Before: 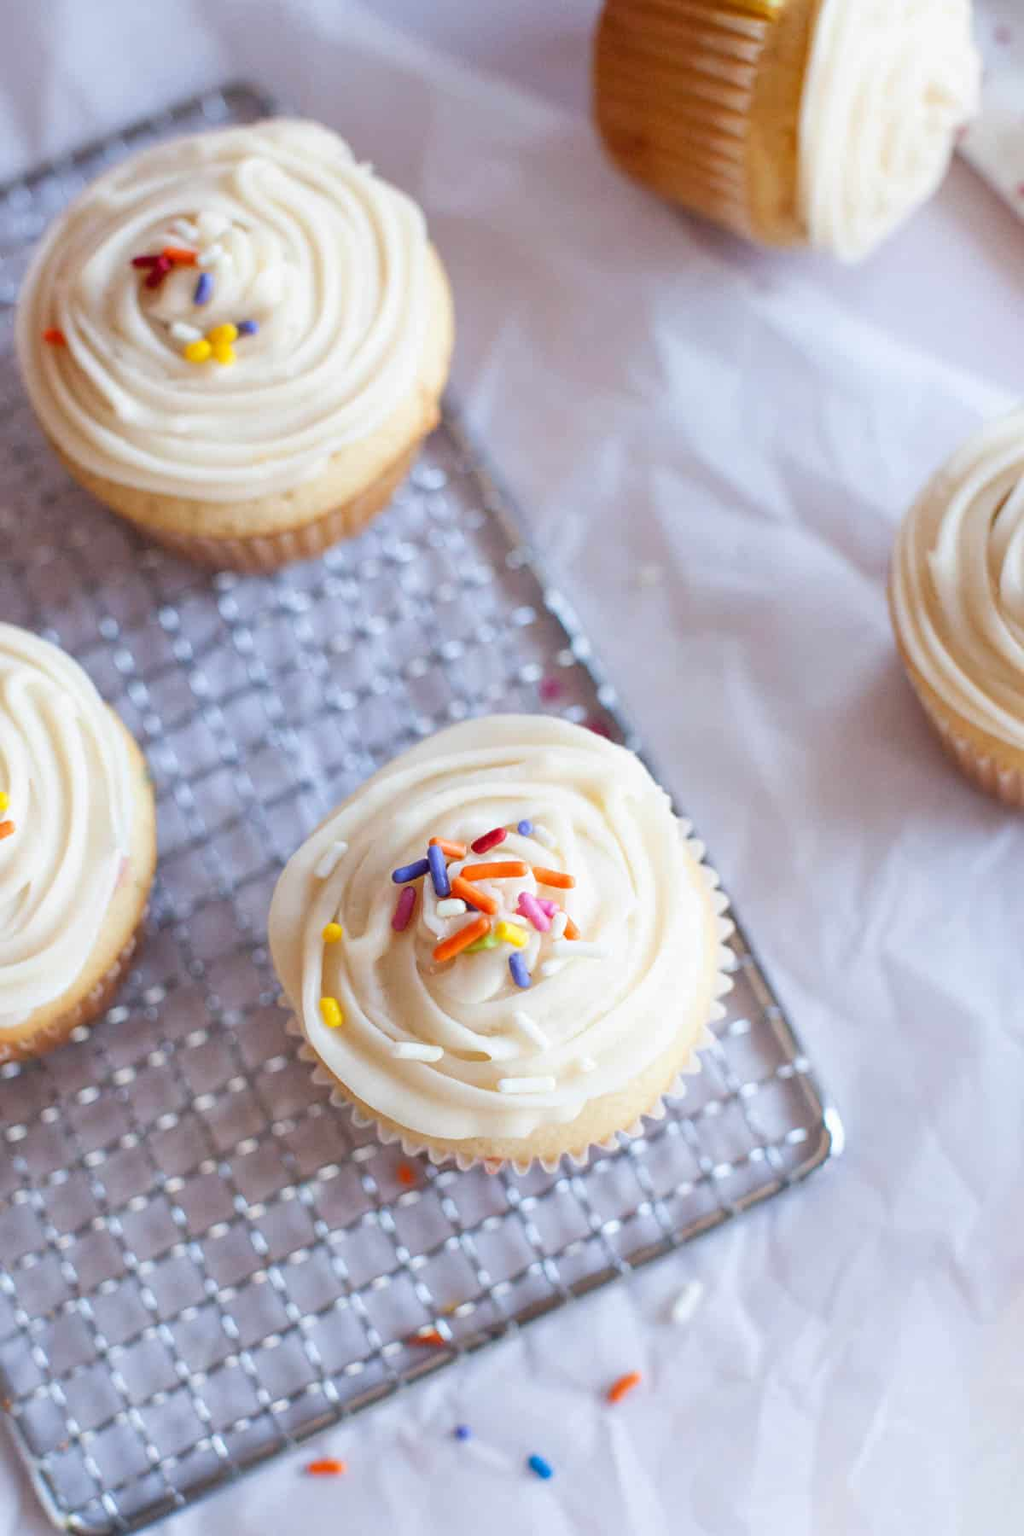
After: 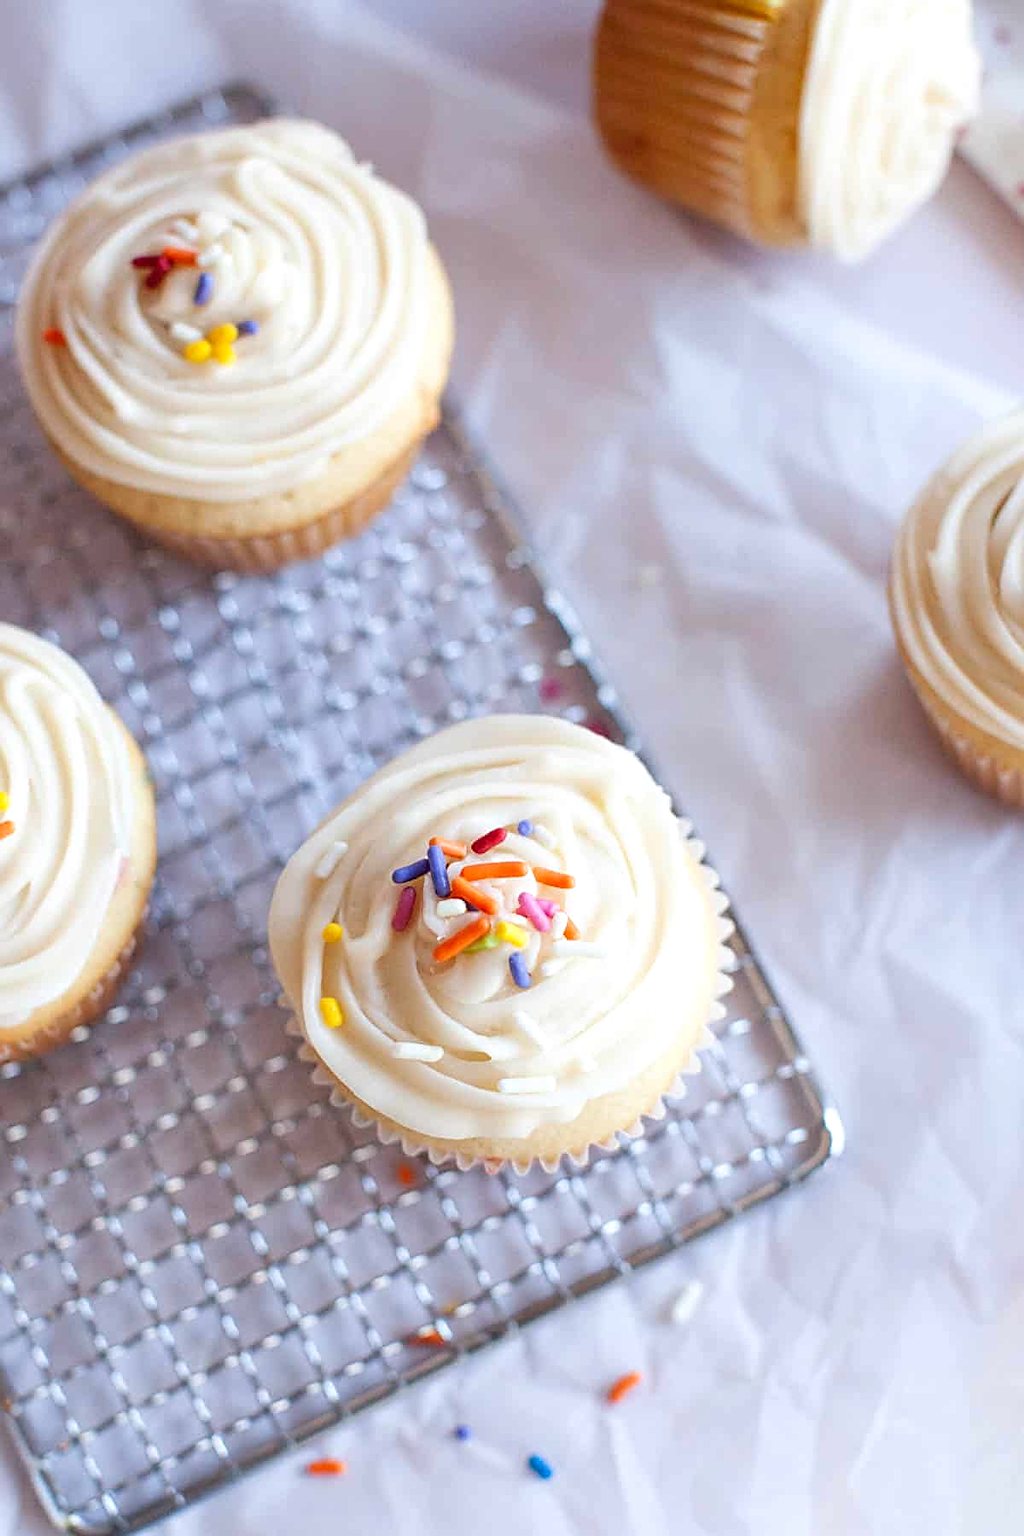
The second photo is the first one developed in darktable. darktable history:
levels: levels [0, 0.48, 0.961]
sharpen: amount 0.49
